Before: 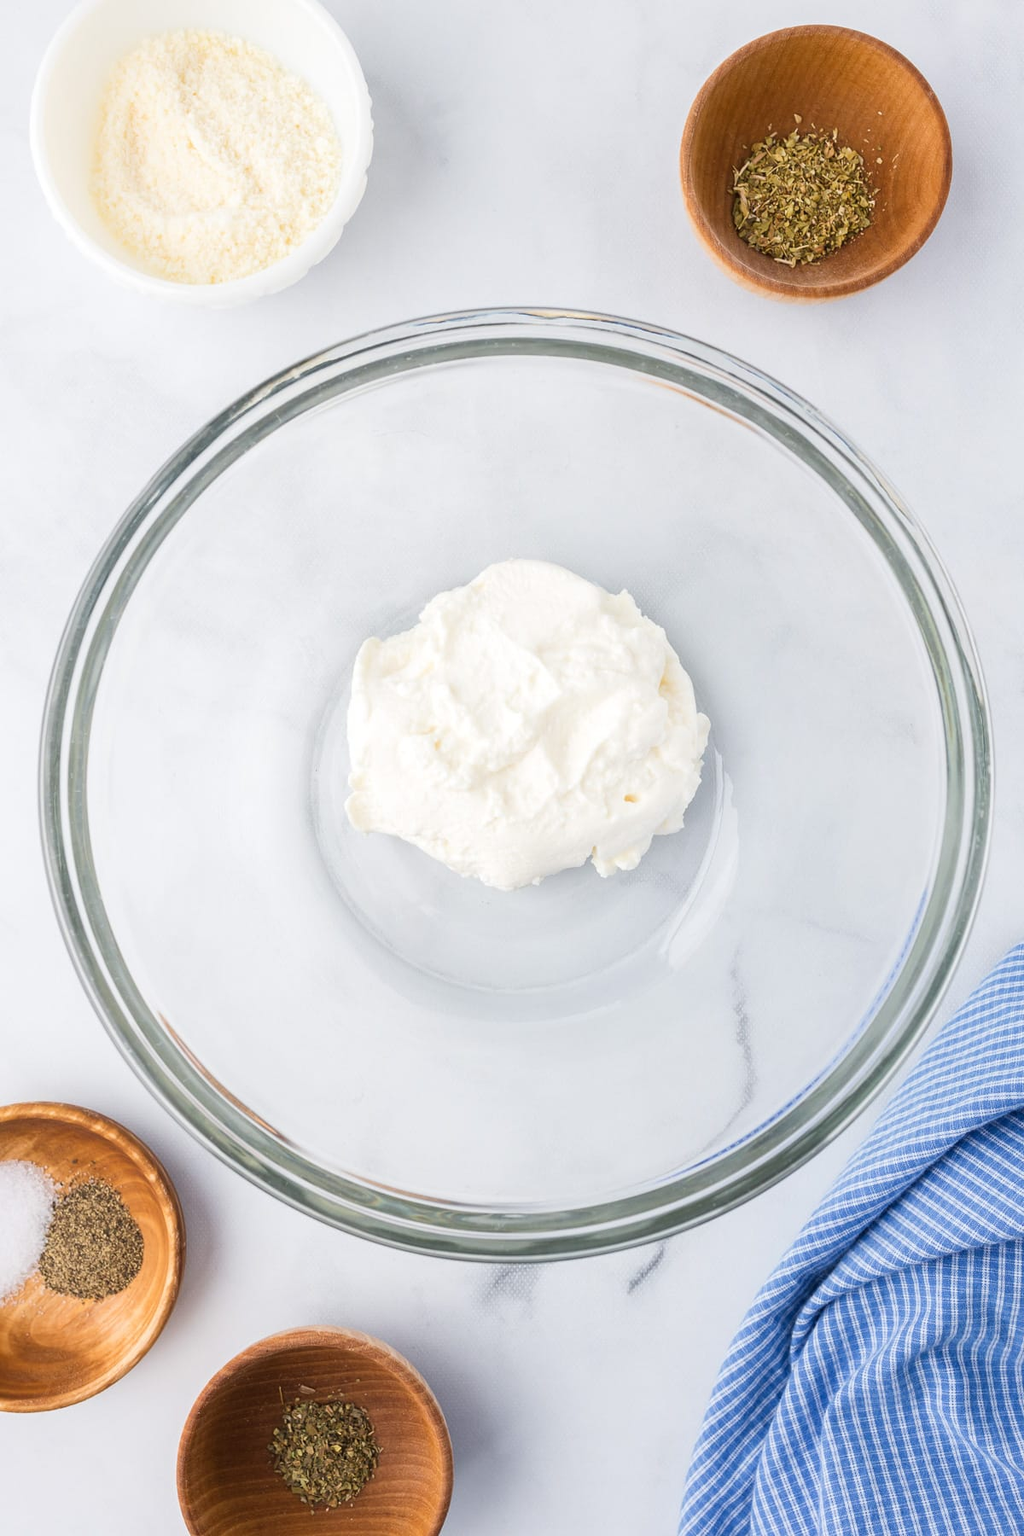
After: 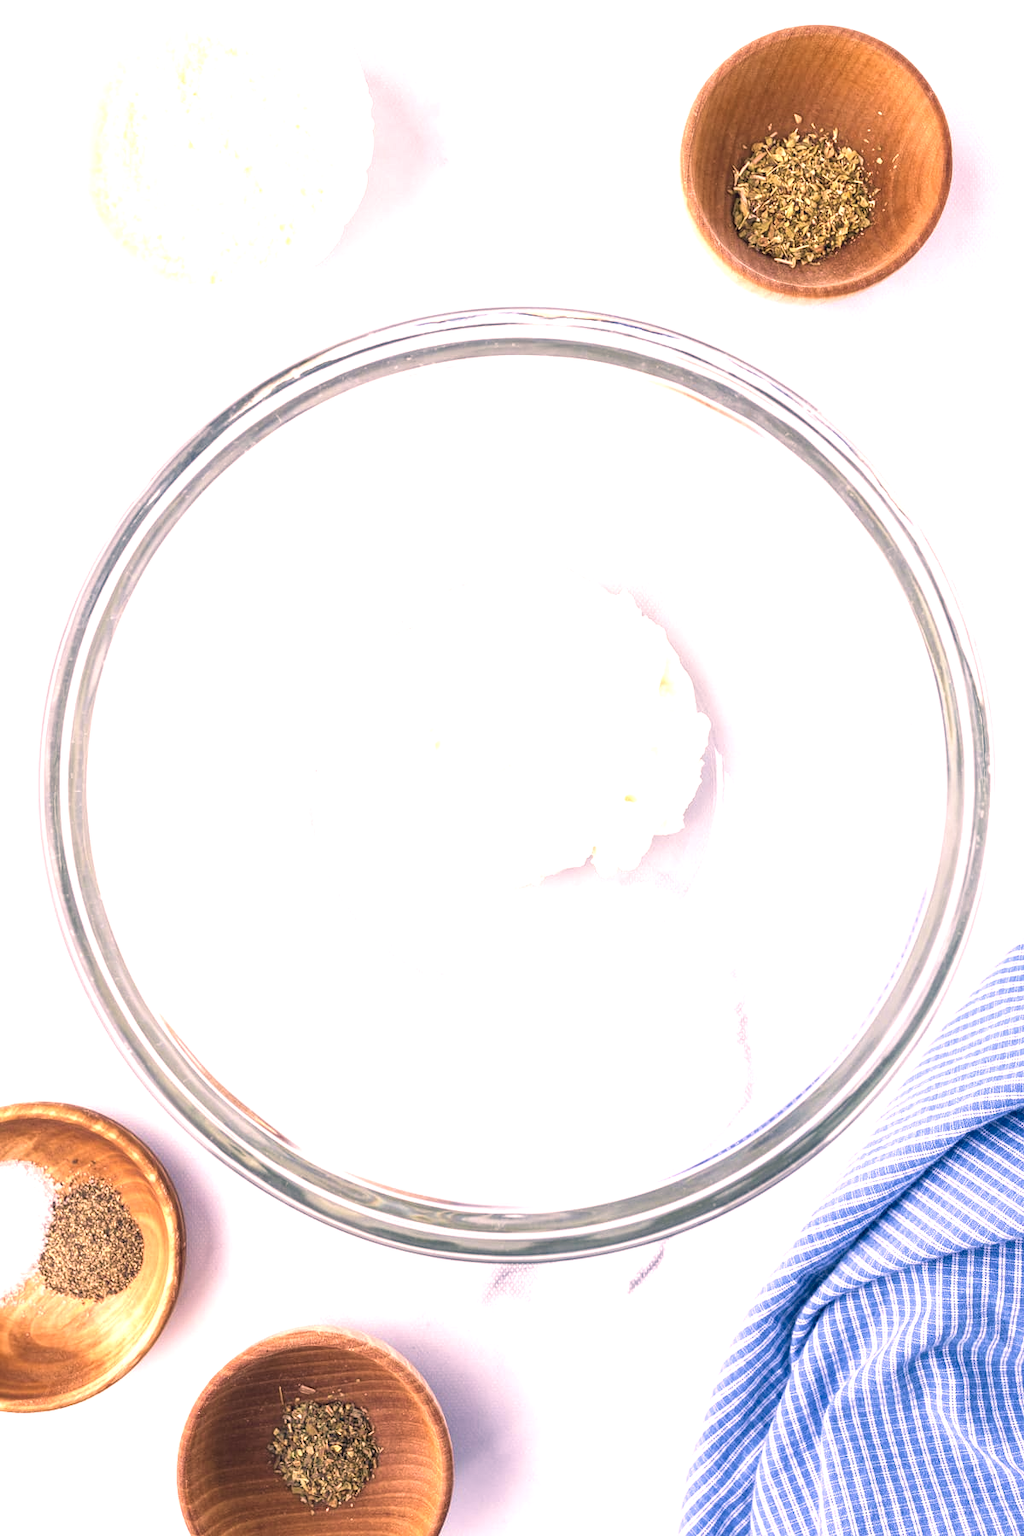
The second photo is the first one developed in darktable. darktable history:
color correction: highlights a* 14.42, highlights b* 6.03, shadows a* -6.11, shadows b* -15.72, saturation 0.861
exposure: exposure 0.814 EV, compensate exposure bias true, compensate highlight preservation false
local contrast: on, module defaults
velvia: on, module defaults
